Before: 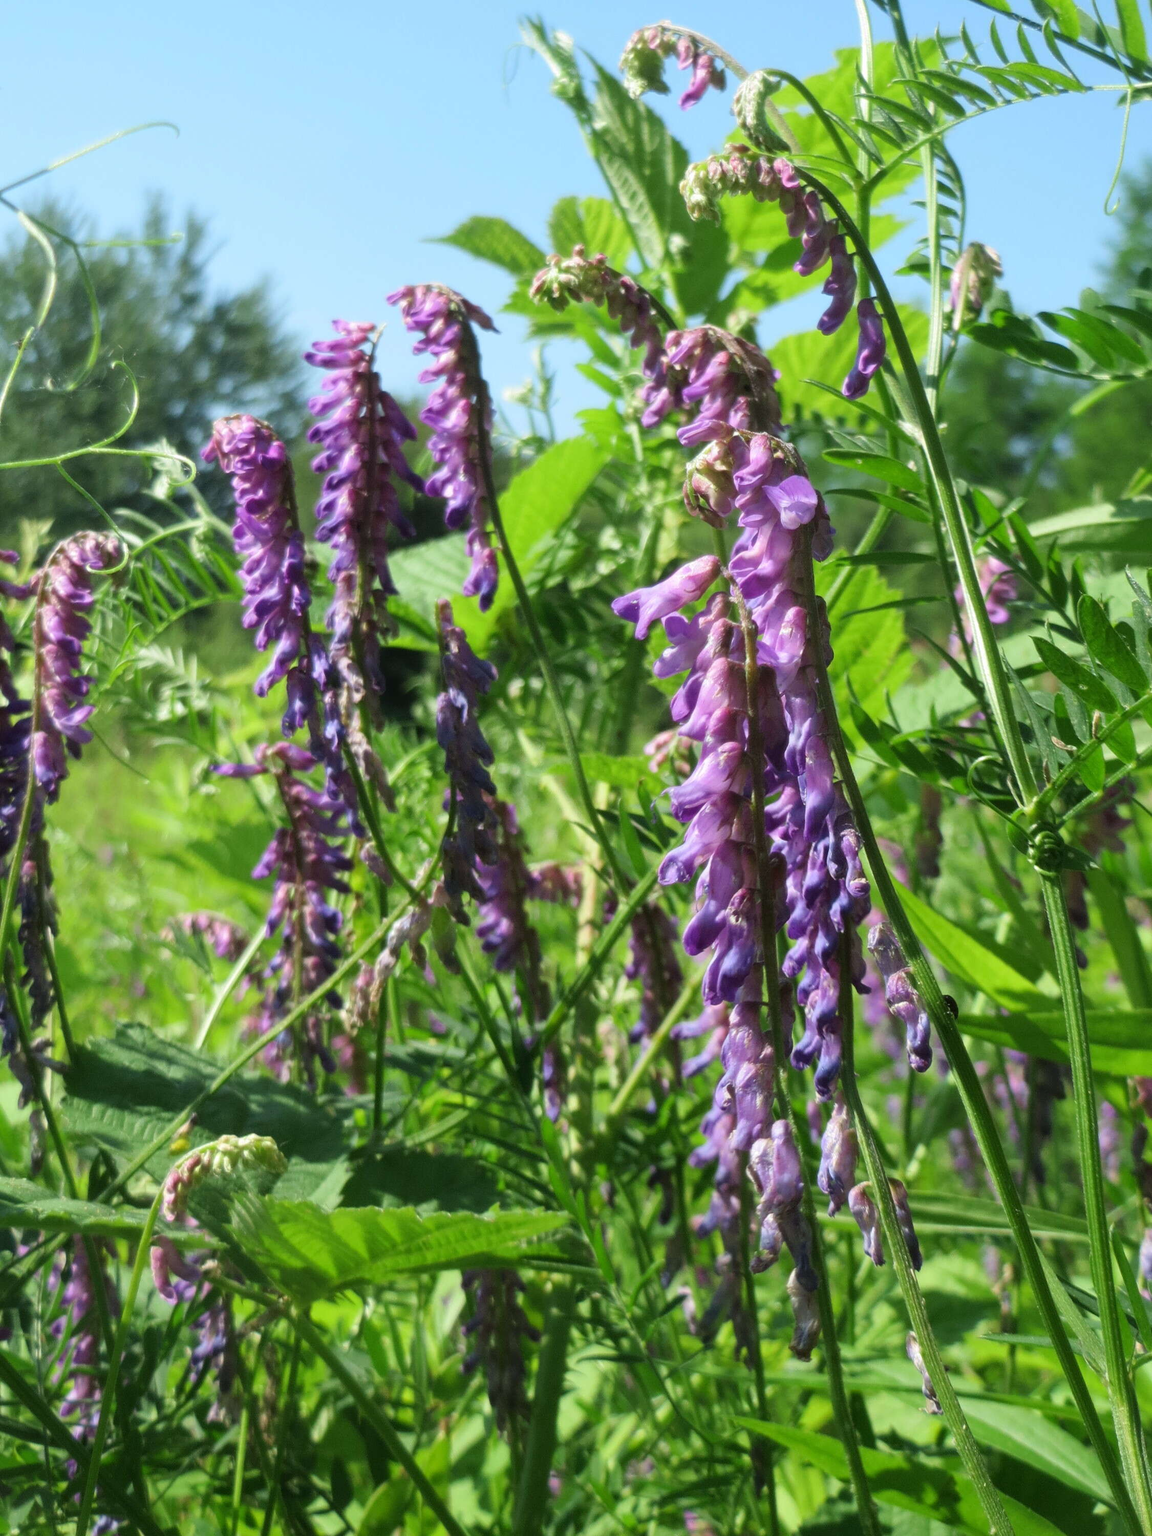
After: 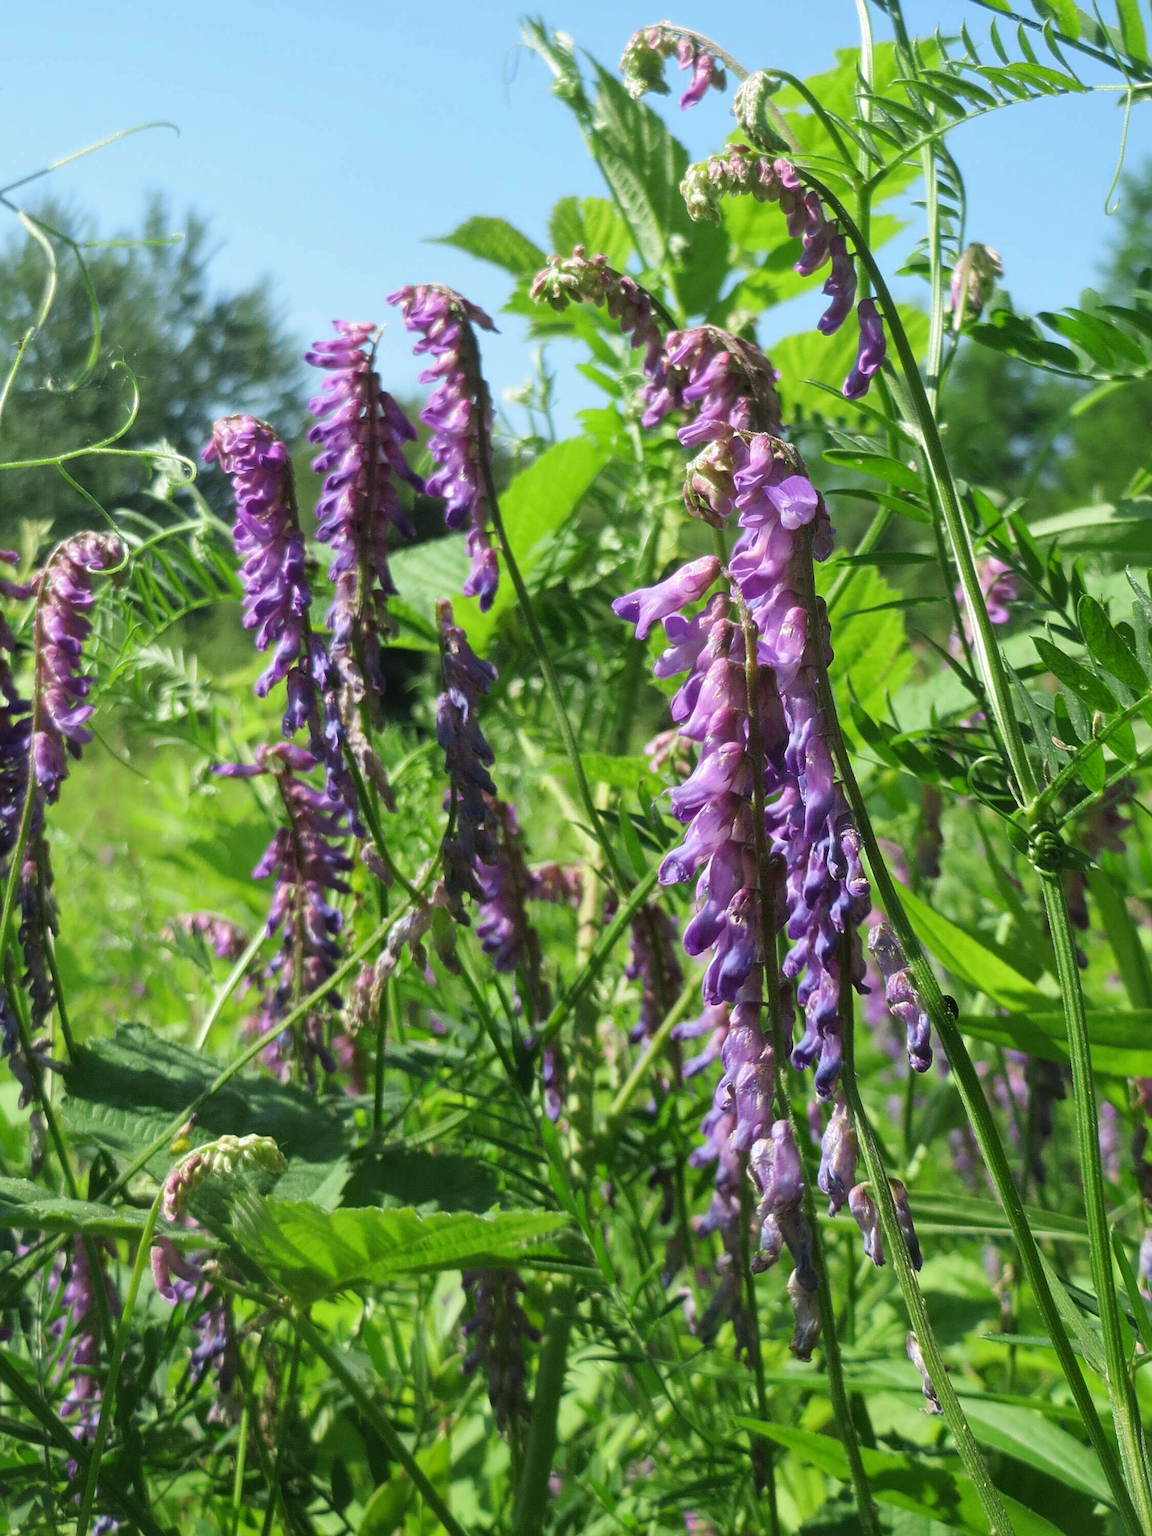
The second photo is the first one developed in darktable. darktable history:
sharpen: on, module defaults
shadows and highlights: shadows 24.96, highlights -26.43
